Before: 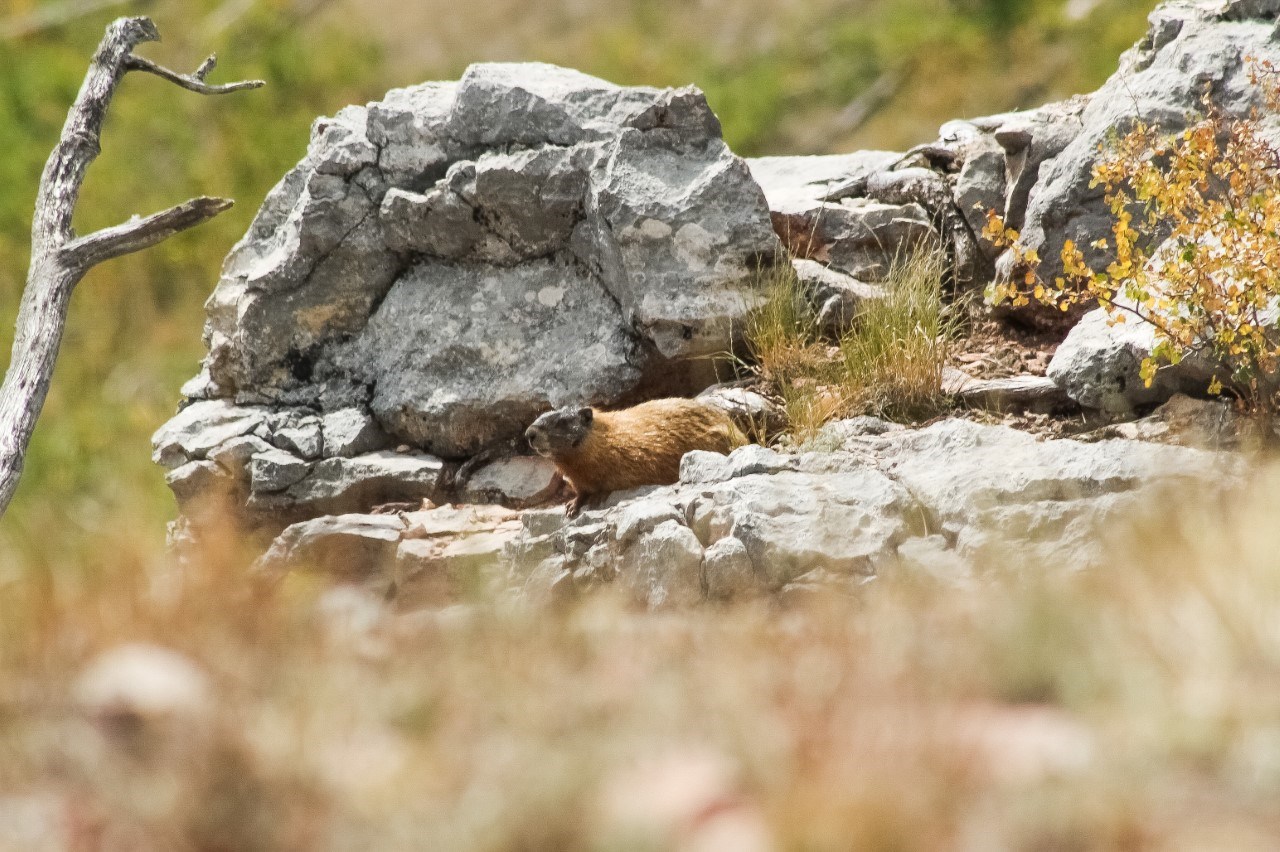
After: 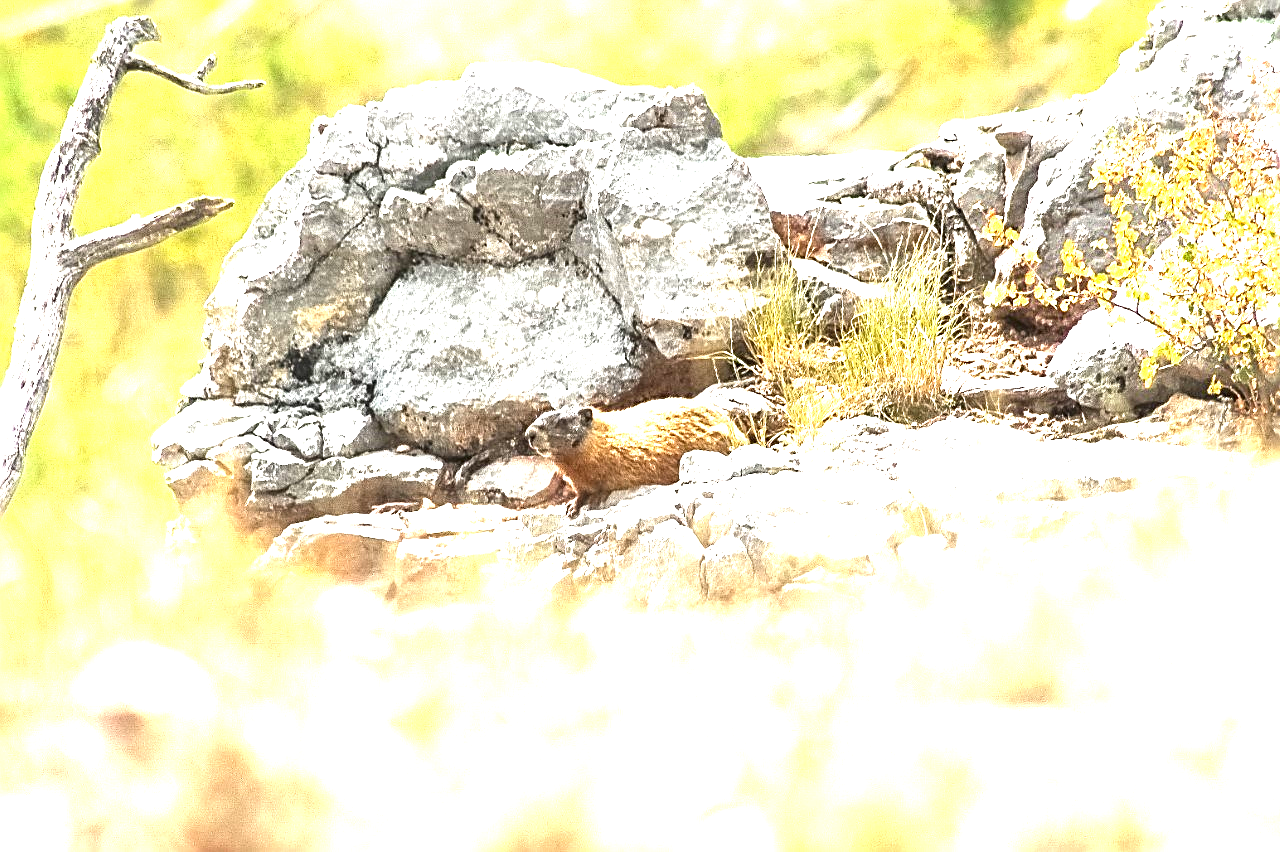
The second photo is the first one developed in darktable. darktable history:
exposure: black level correction 0, exposure 2.124 EV, compensate highlight preservation false
sharpen: amount 0.889
